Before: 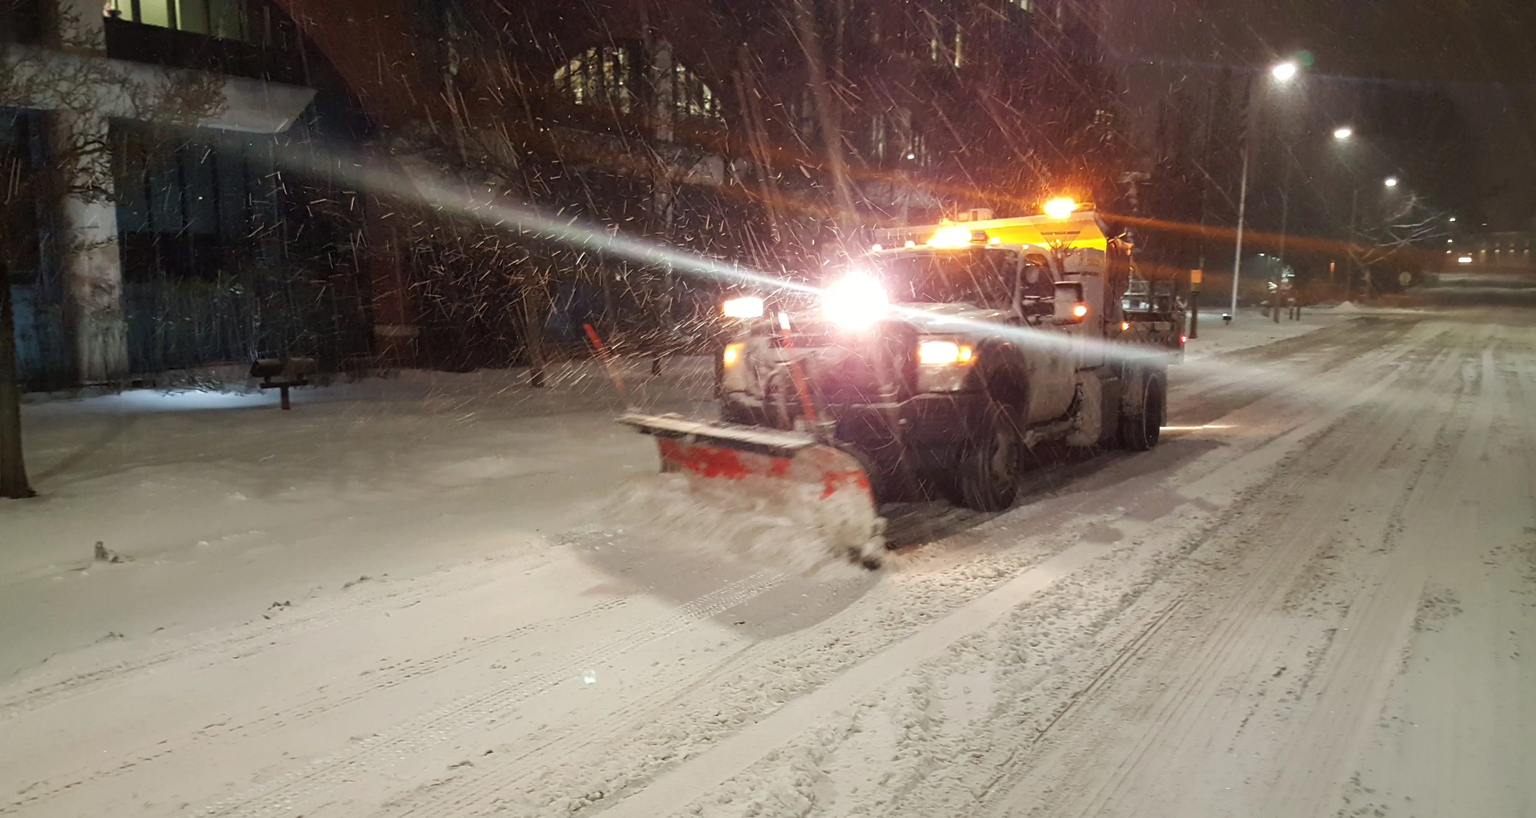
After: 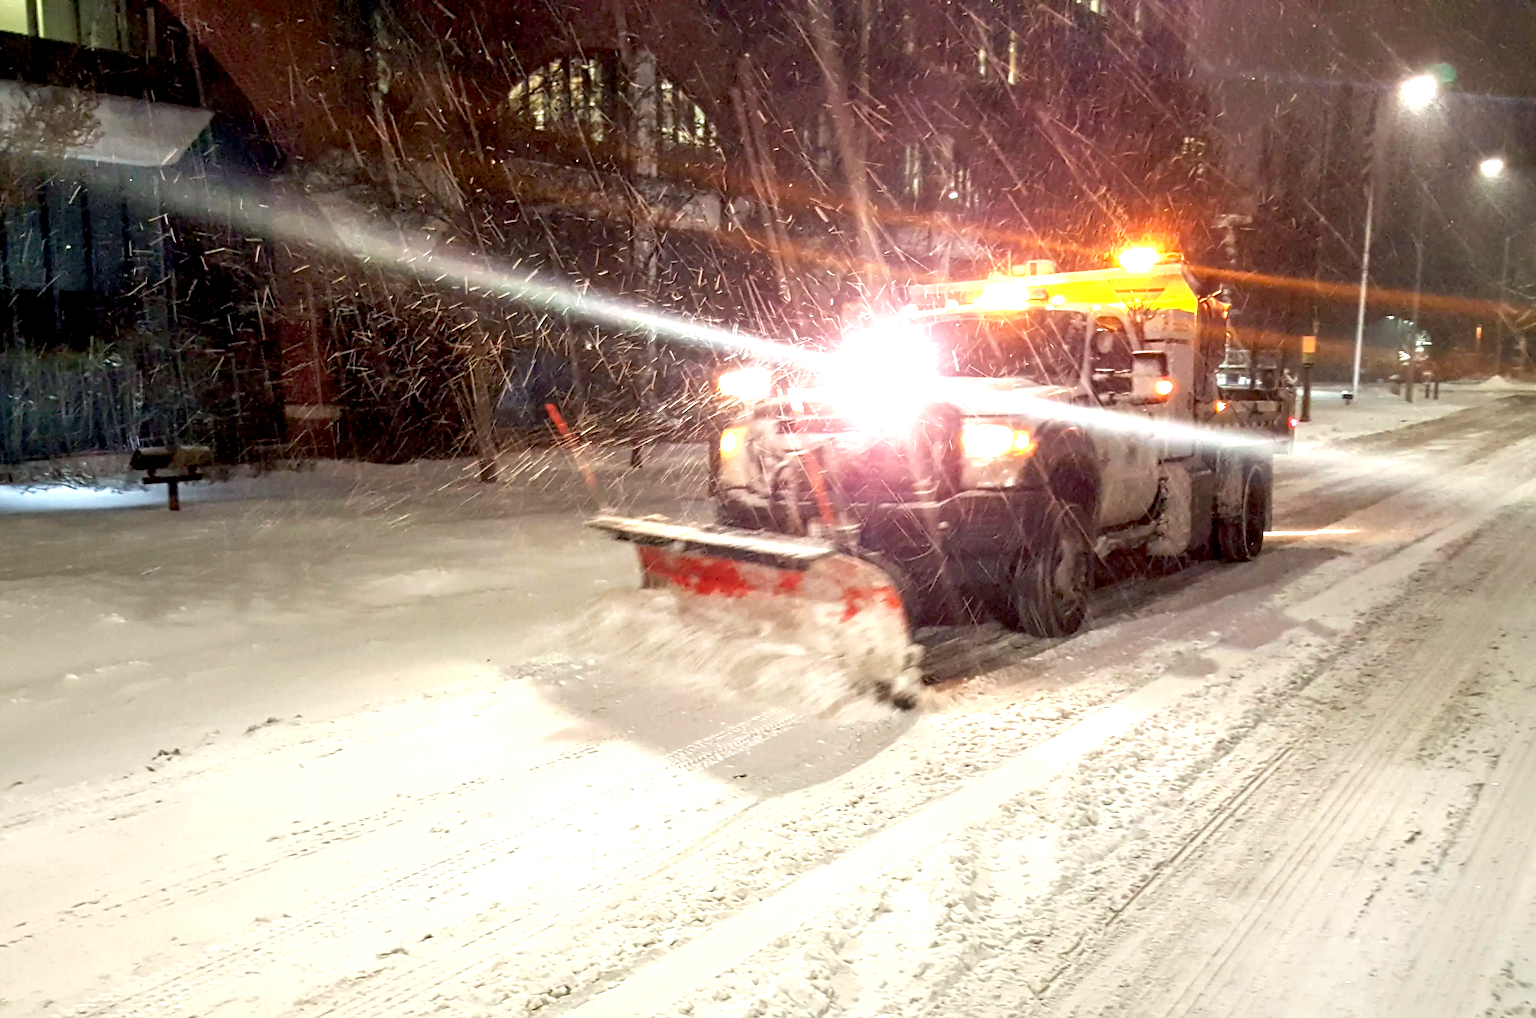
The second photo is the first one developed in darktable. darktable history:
crop and rotate: left 9.519%, right 10.231%
exposure: black level correction 0.008, exposure 0.987 EV, compensate highlight preservation false
local contrast: on, module defaults
